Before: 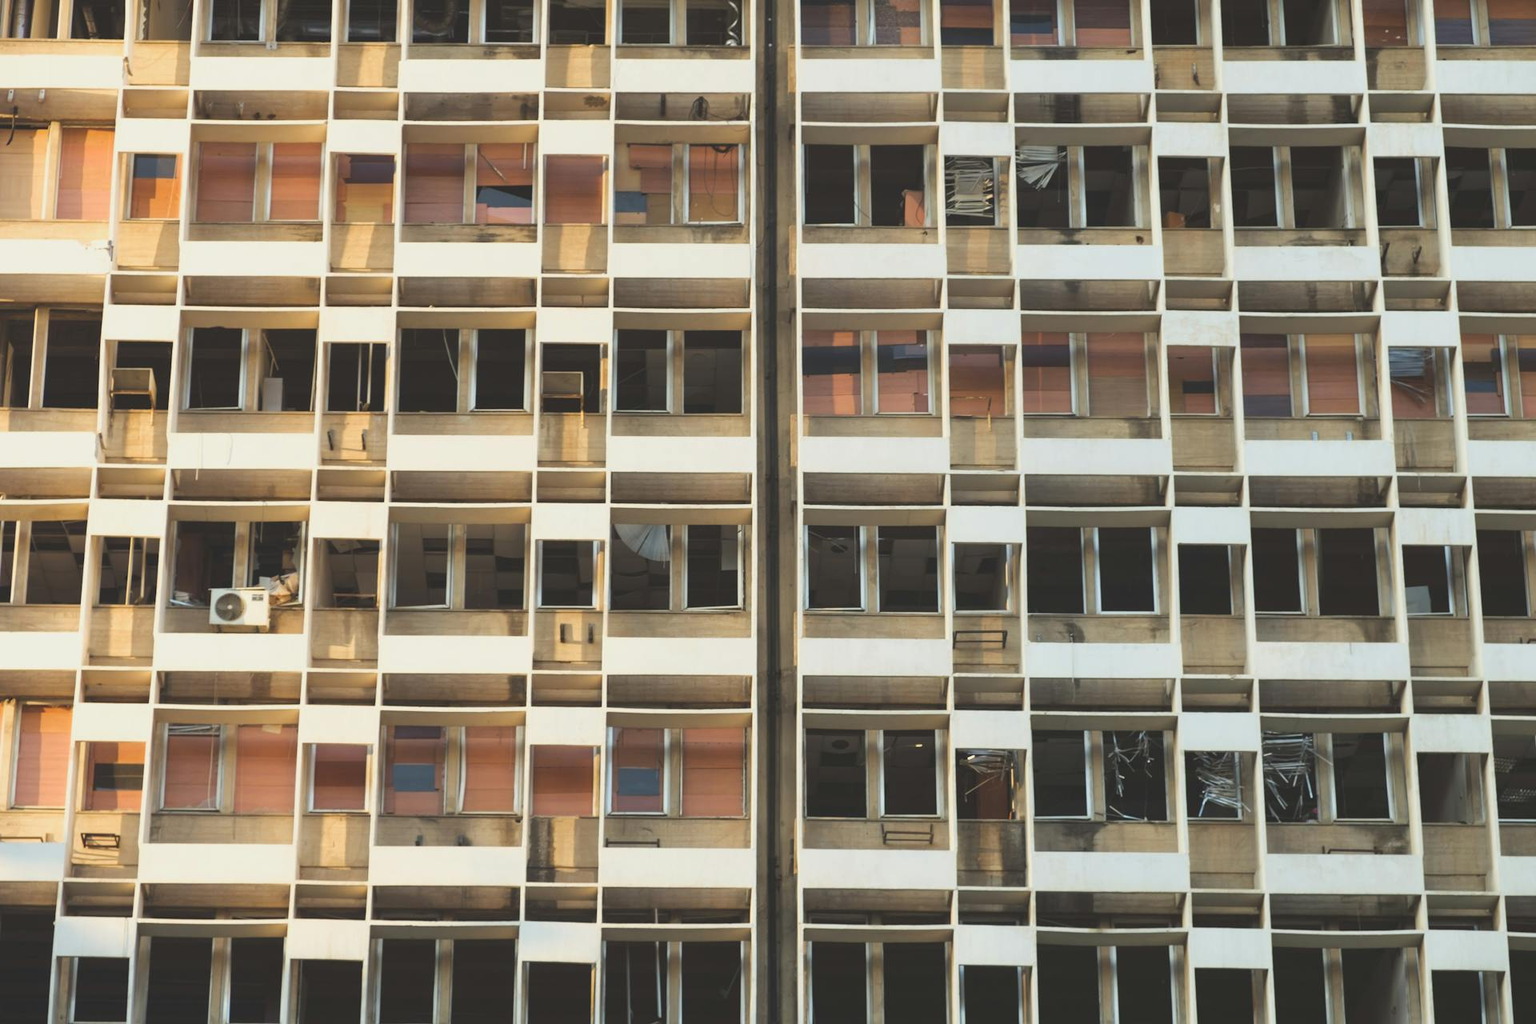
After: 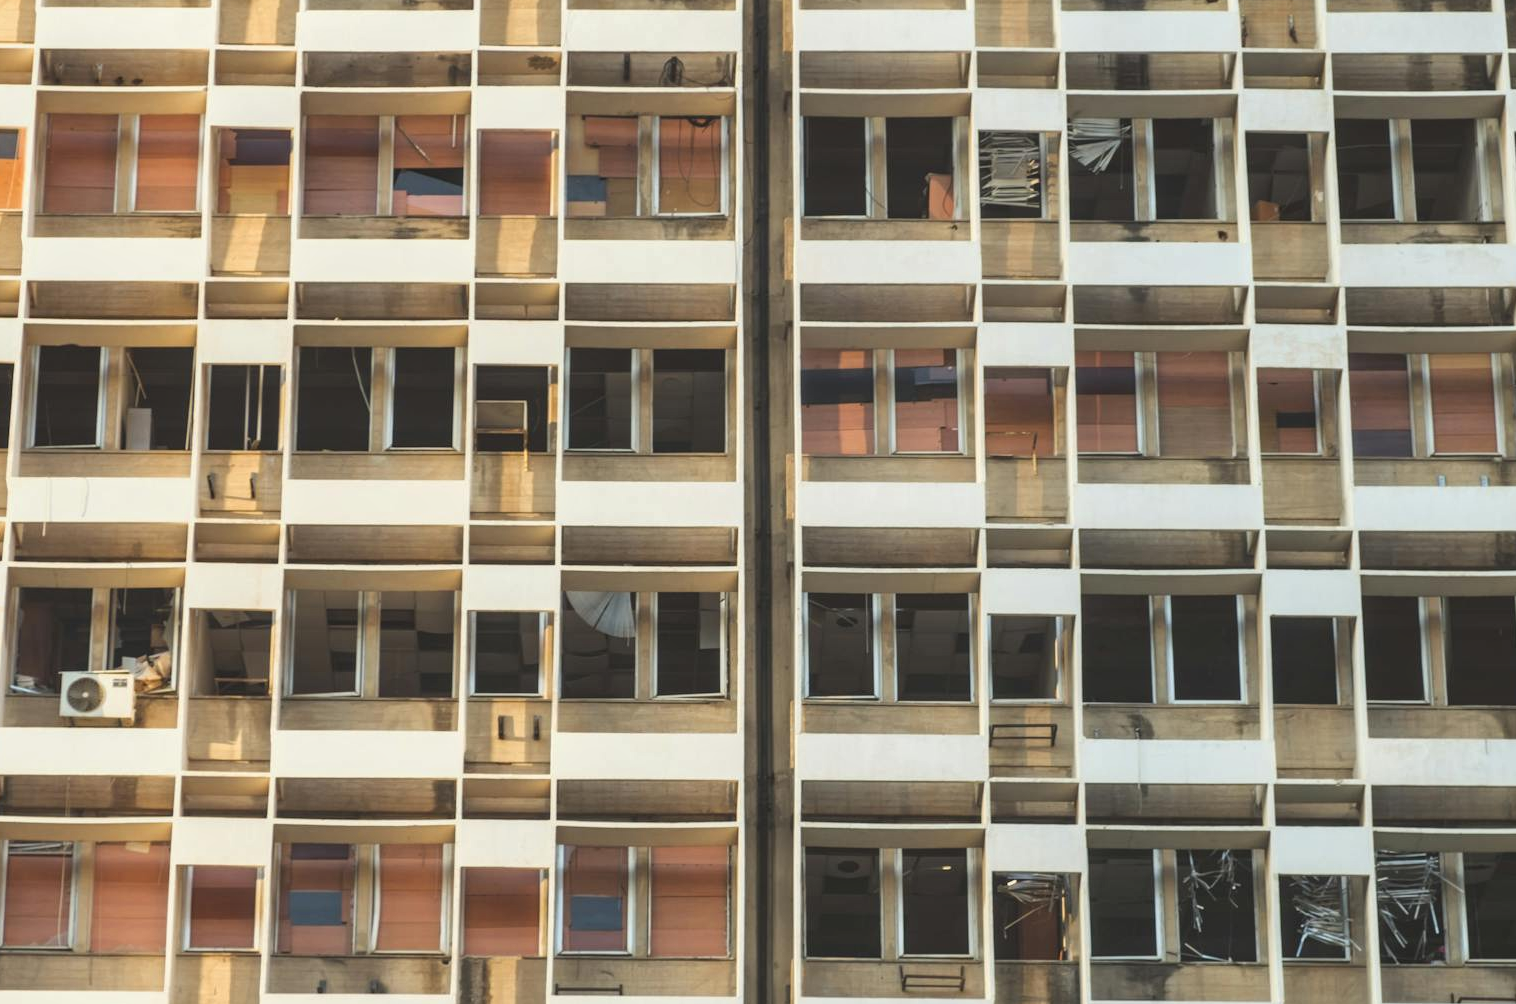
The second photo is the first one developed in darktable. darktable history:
local contrast: on, module defaults
crop and rotate: left 10.569%, top 5.072%, right 10.453%, bottom 16.47%
